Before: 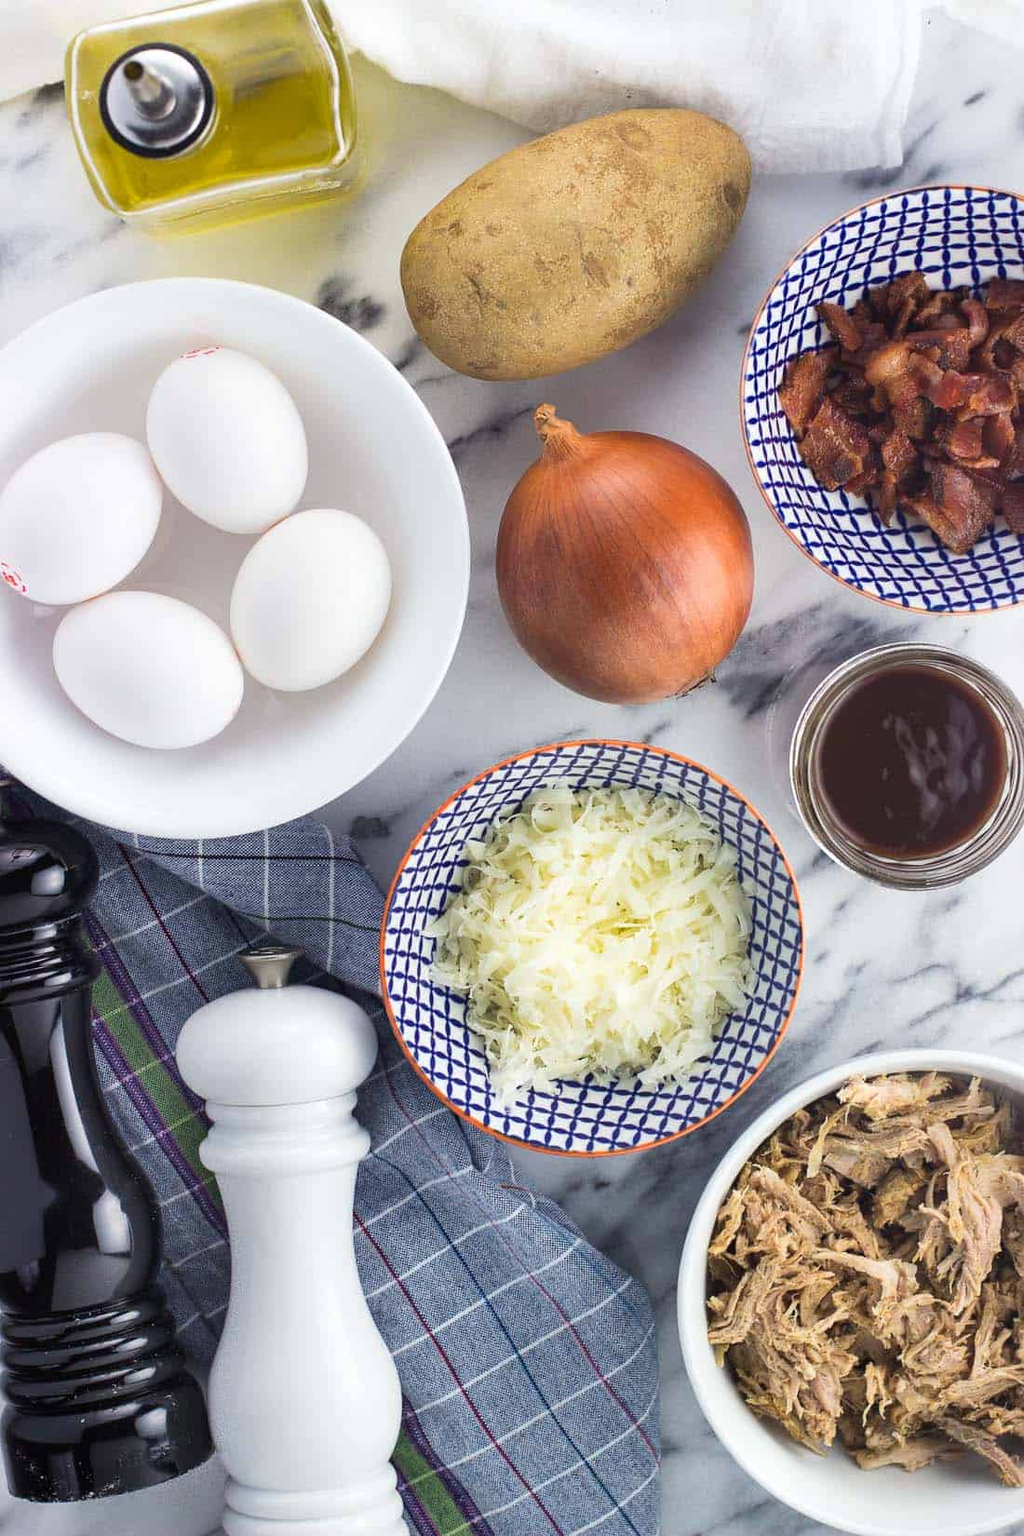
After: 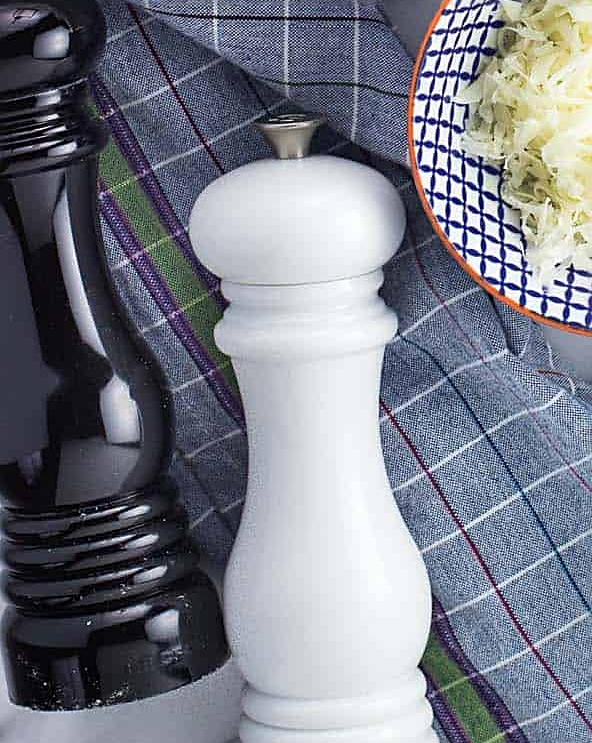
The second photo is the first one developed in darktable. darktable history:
crop and rotate: top 54.773%, right 46.129%, bottom 0.18%
sharpen: on, module defaults
